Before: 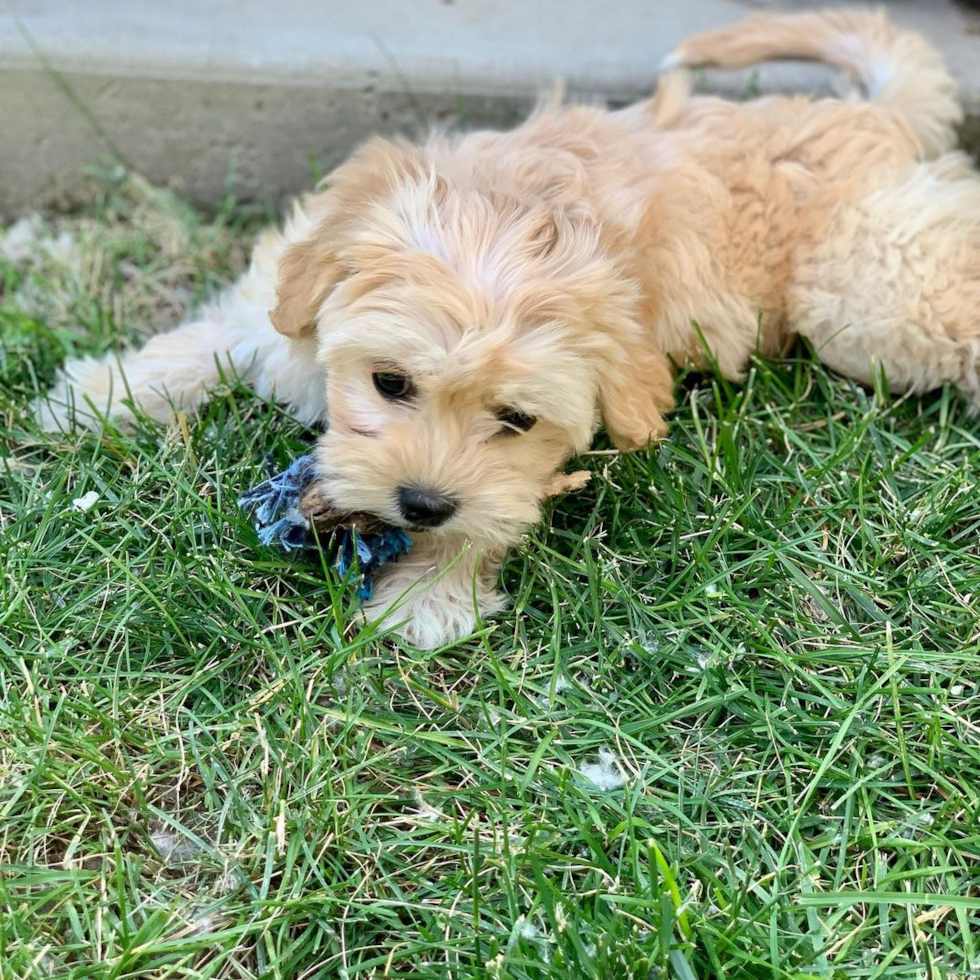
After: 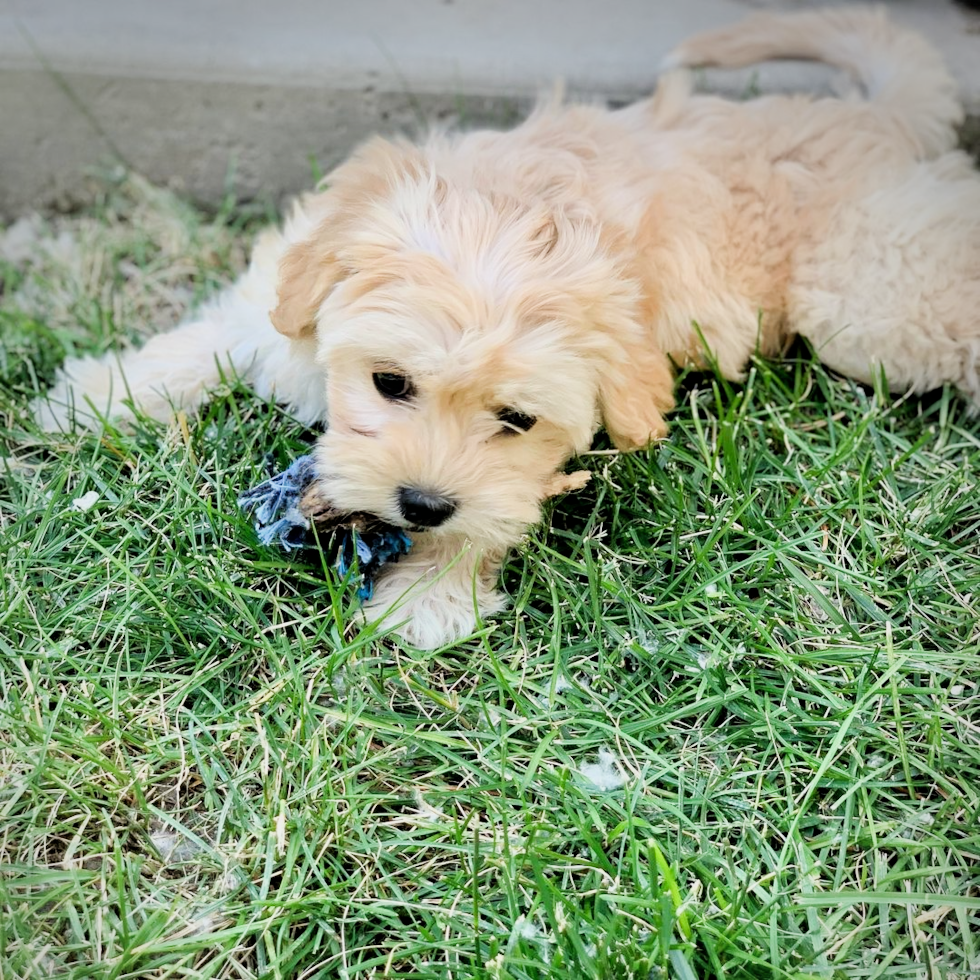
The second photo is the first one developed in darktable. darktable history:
vignetting: brightness -0.416, saturation -0.302, center (-0.029, 0.239), unbound false
filmic rgb: black relative exposure -5.04 EV, white relative exposure 3.99 EV, hardness 2.88, contrast 1.096, highlights saturation mix -20.29%
exposure: exposure 0.559 EV, compensate highlight preservation false
